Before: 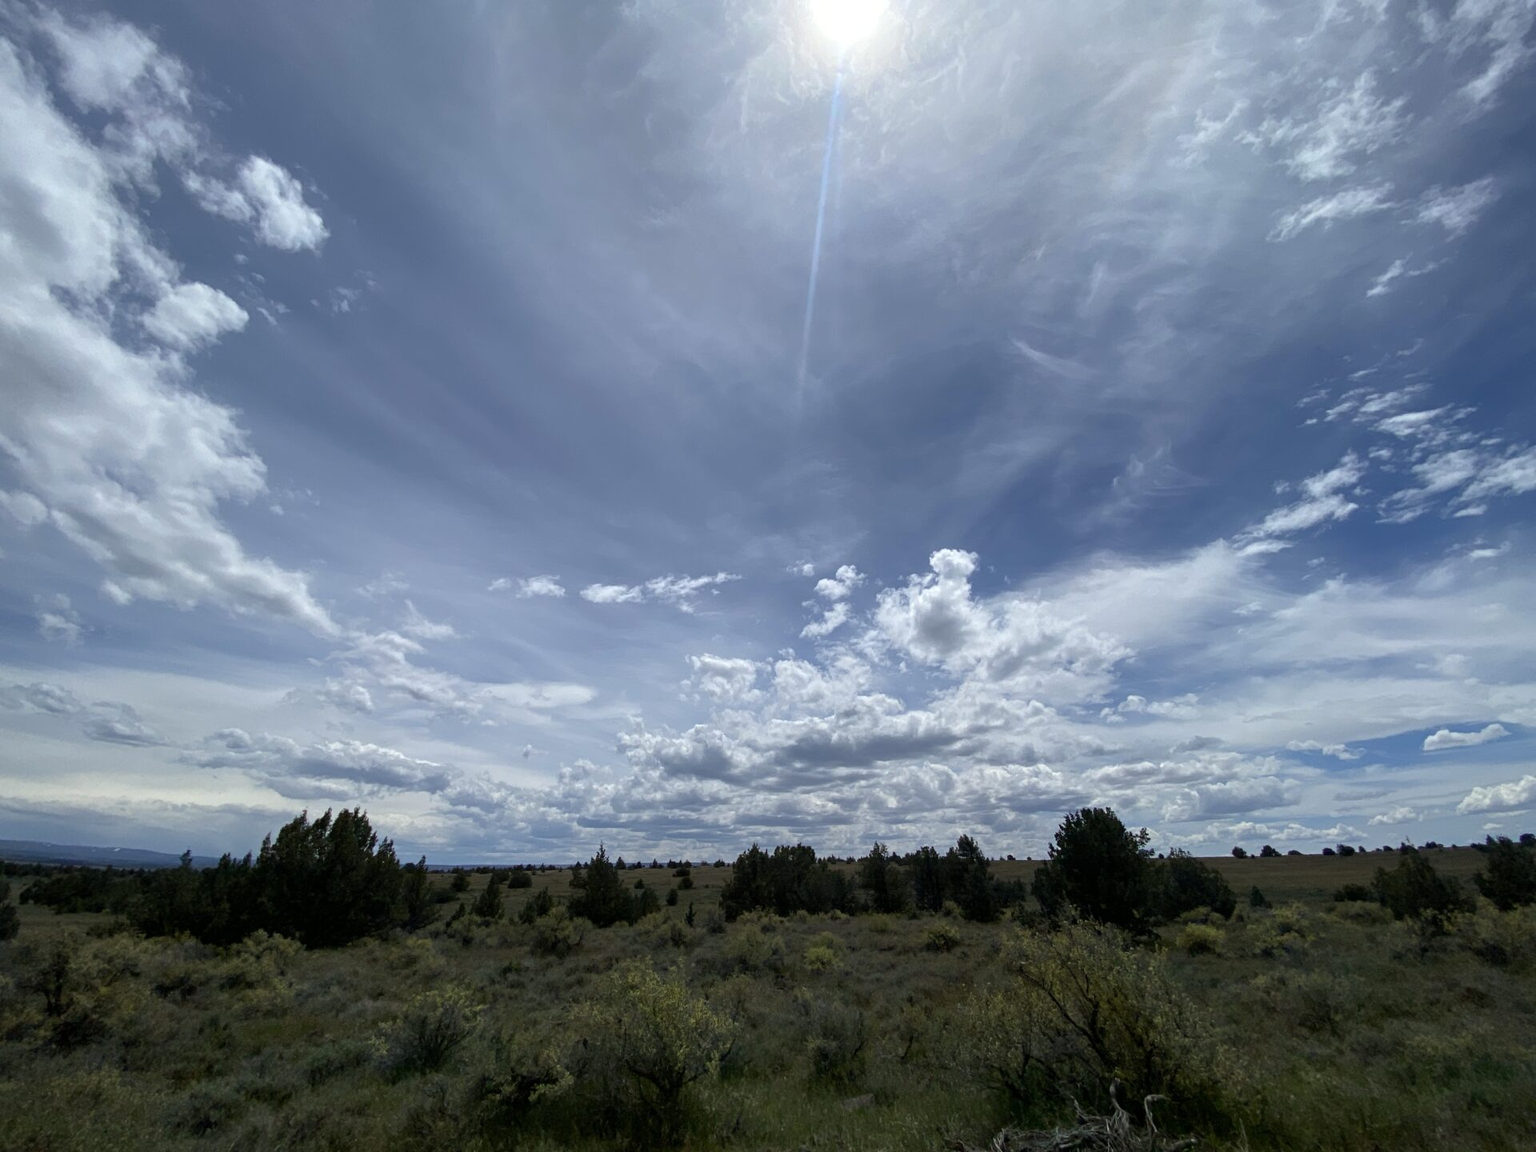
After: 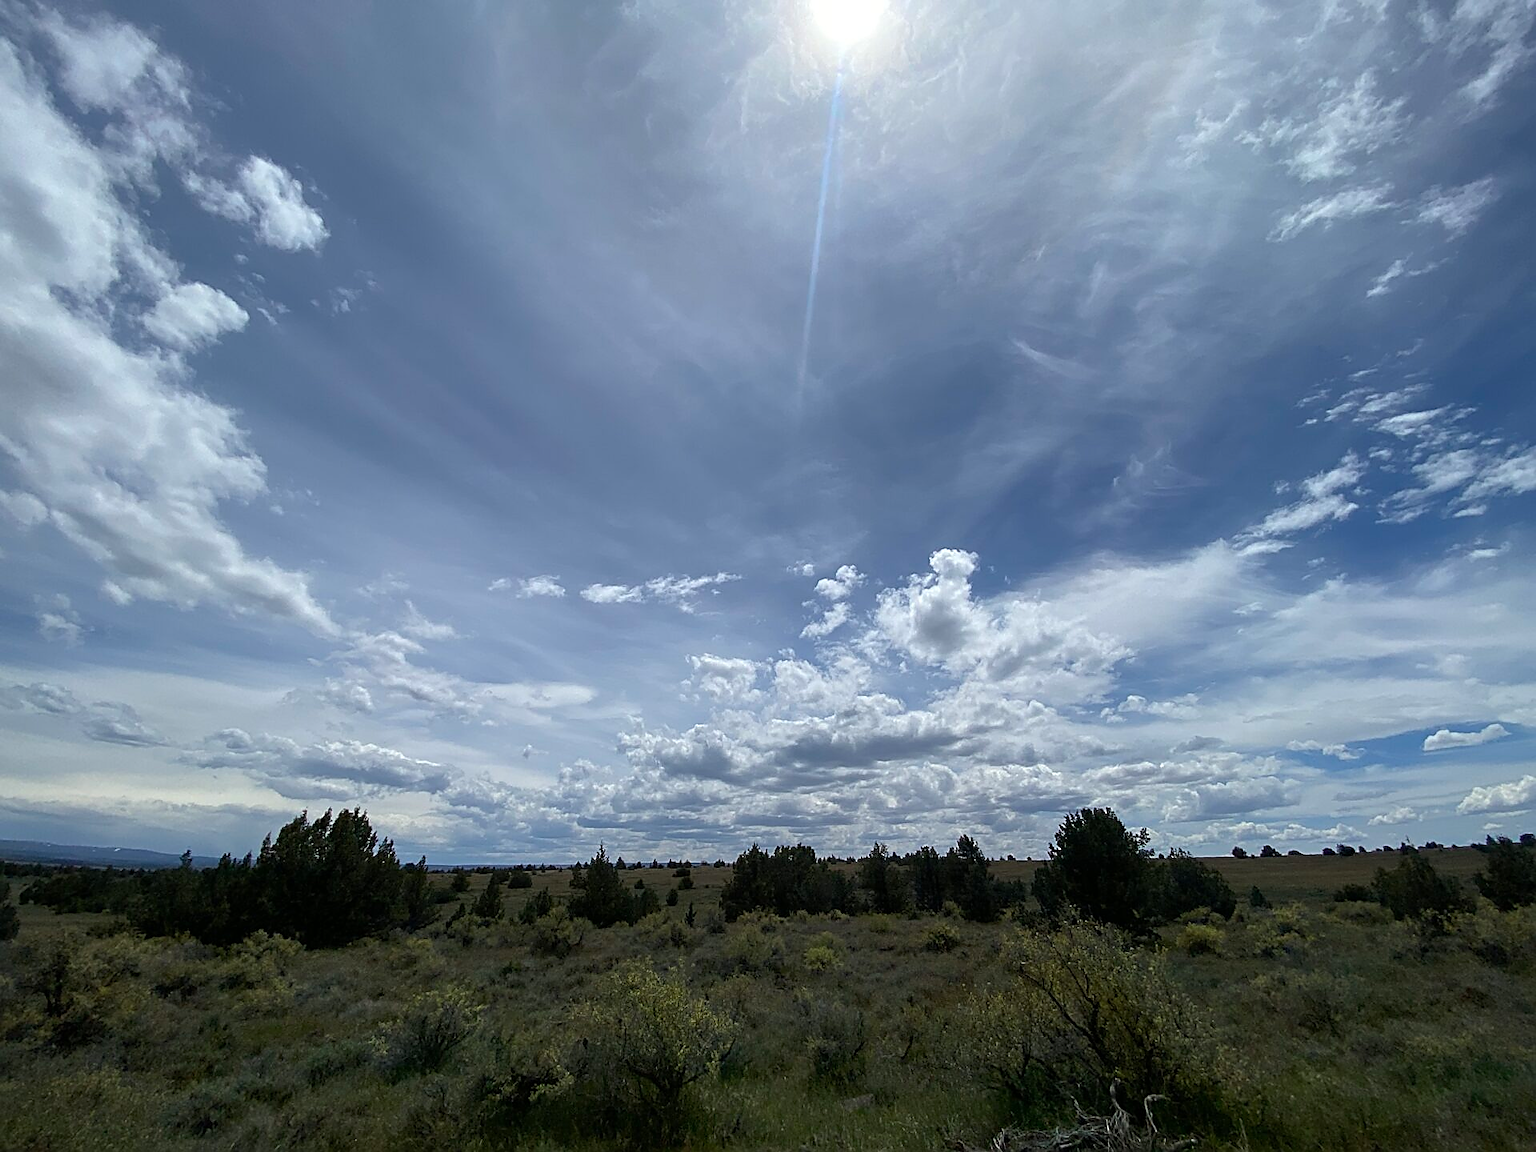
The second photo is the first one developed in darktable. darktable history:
sharpen: radius 1.426, amount 1.268, threshold 0.793
